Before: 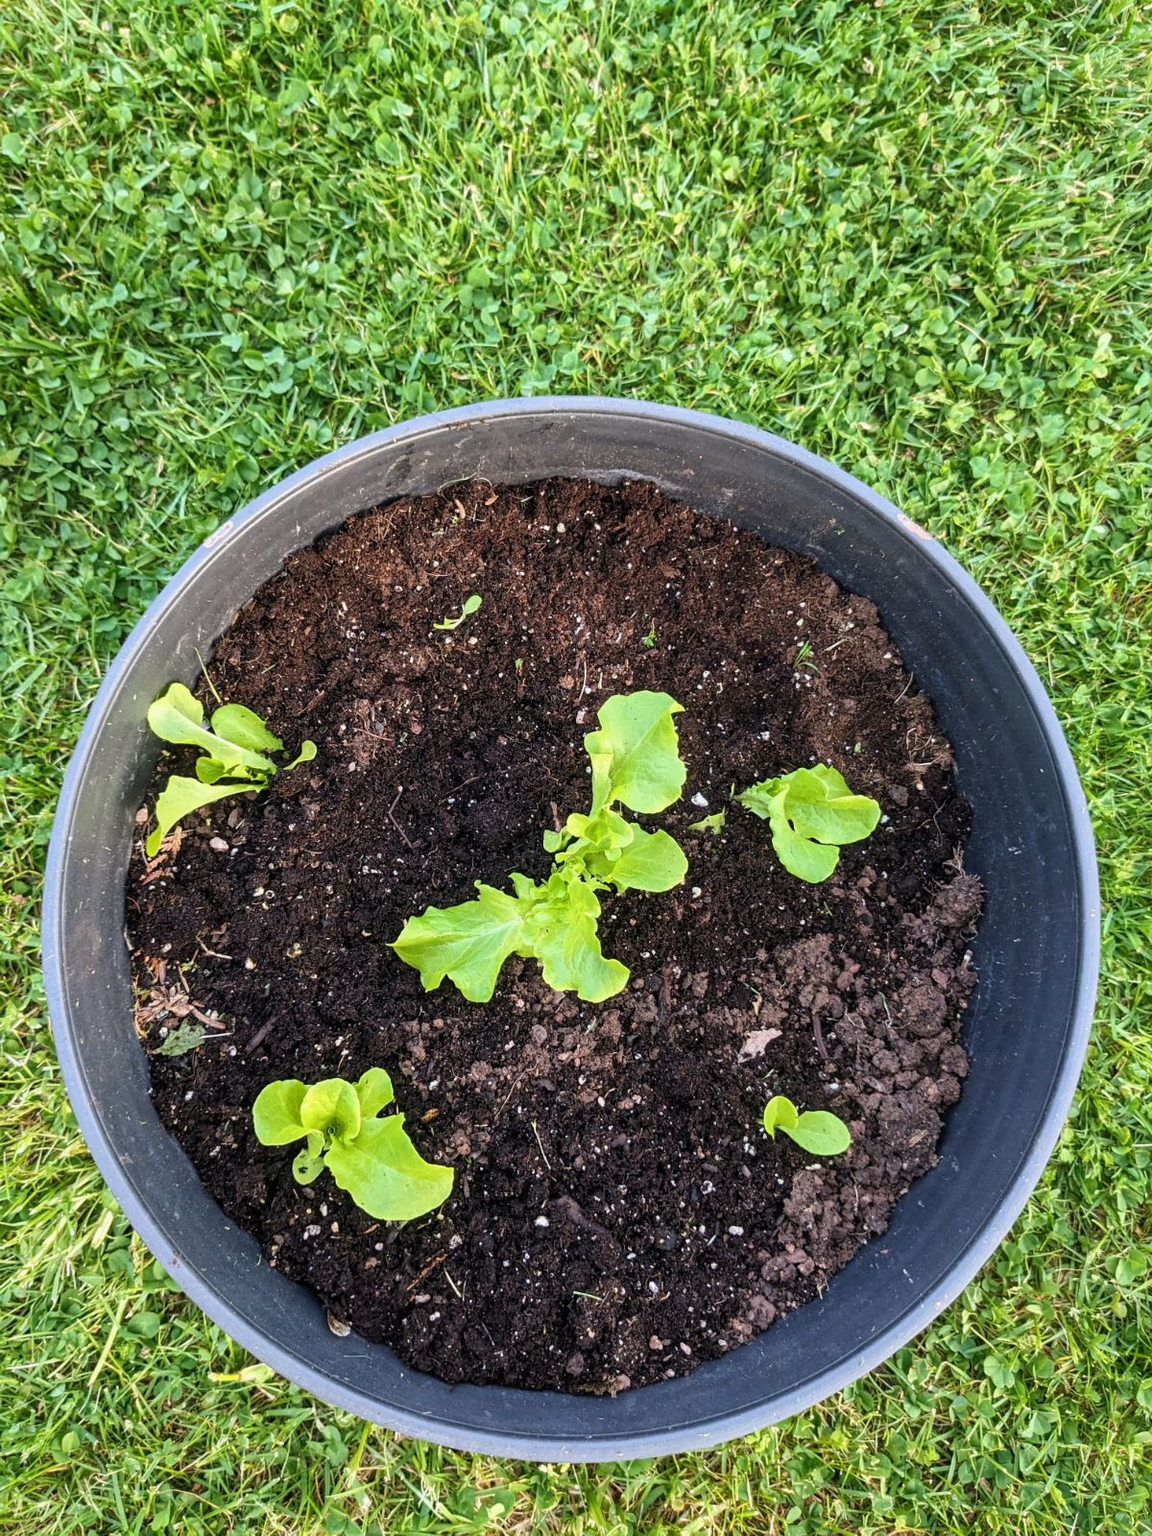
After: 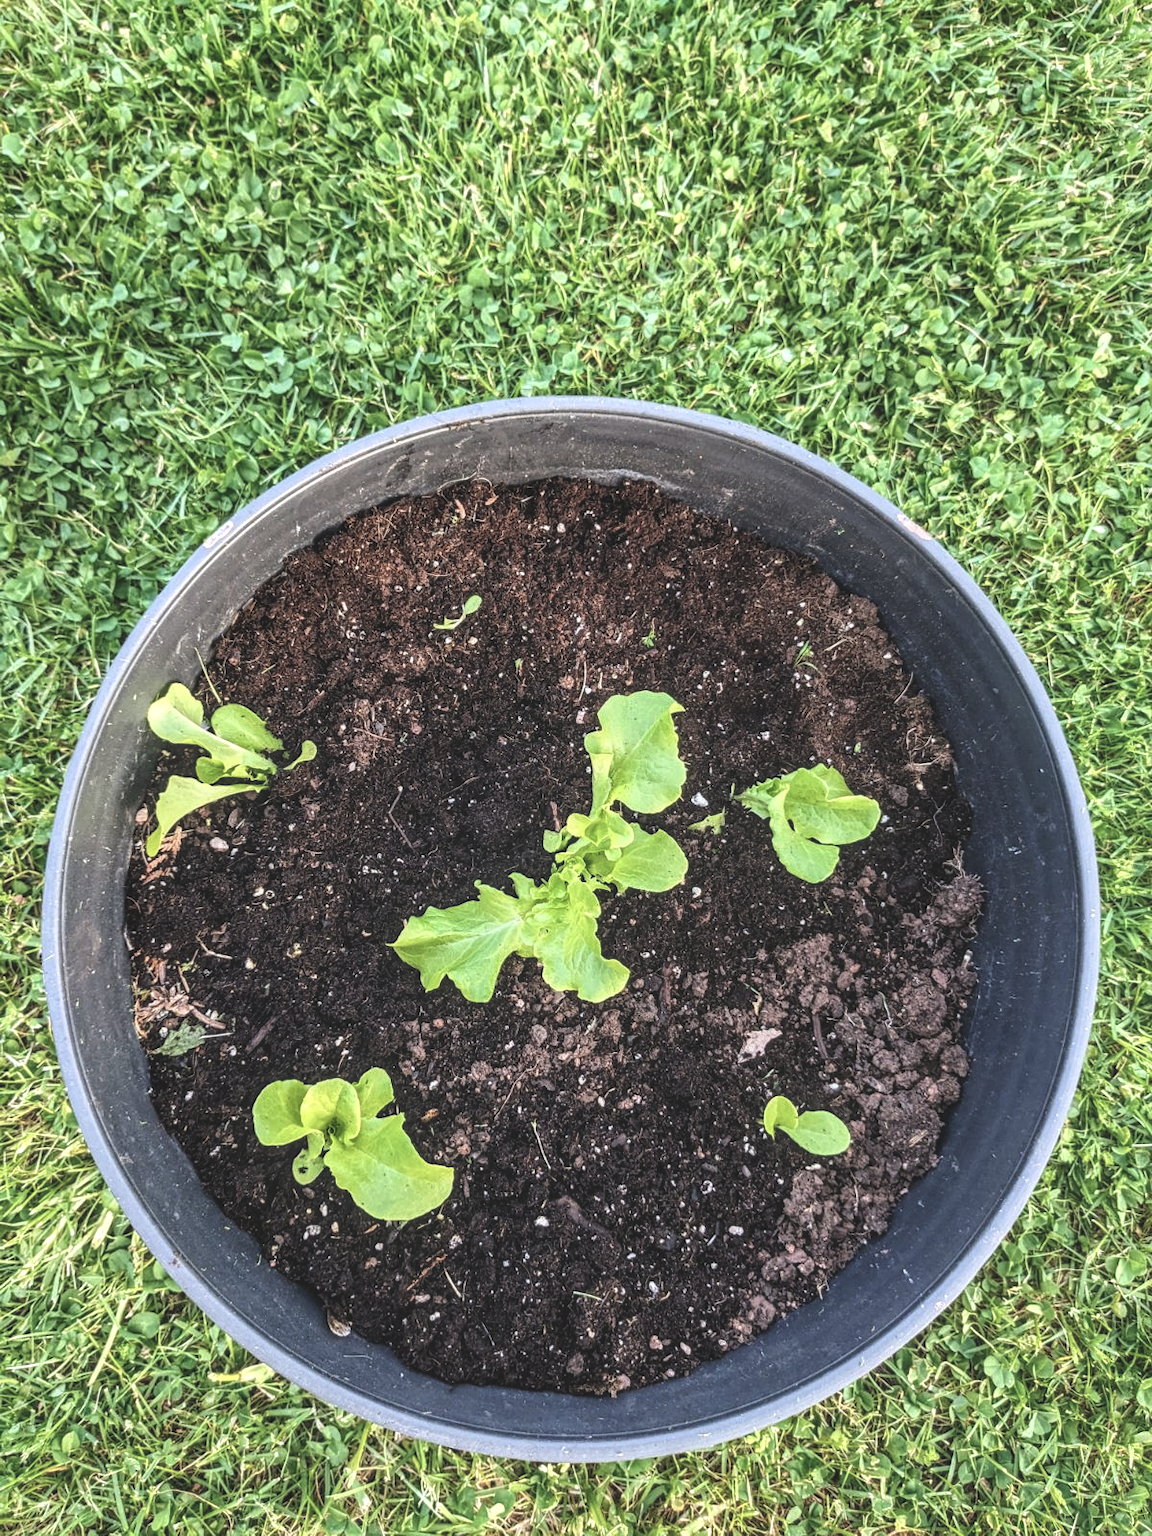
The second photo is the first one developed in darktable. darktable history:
local contrast: detail 142%
color balance rgb: linear chroma grading › global chroma 15.502%, perceptual saturation grading › global saturation -27.657%
exposure: black level correction -0.026, compensate highlight preservation false
